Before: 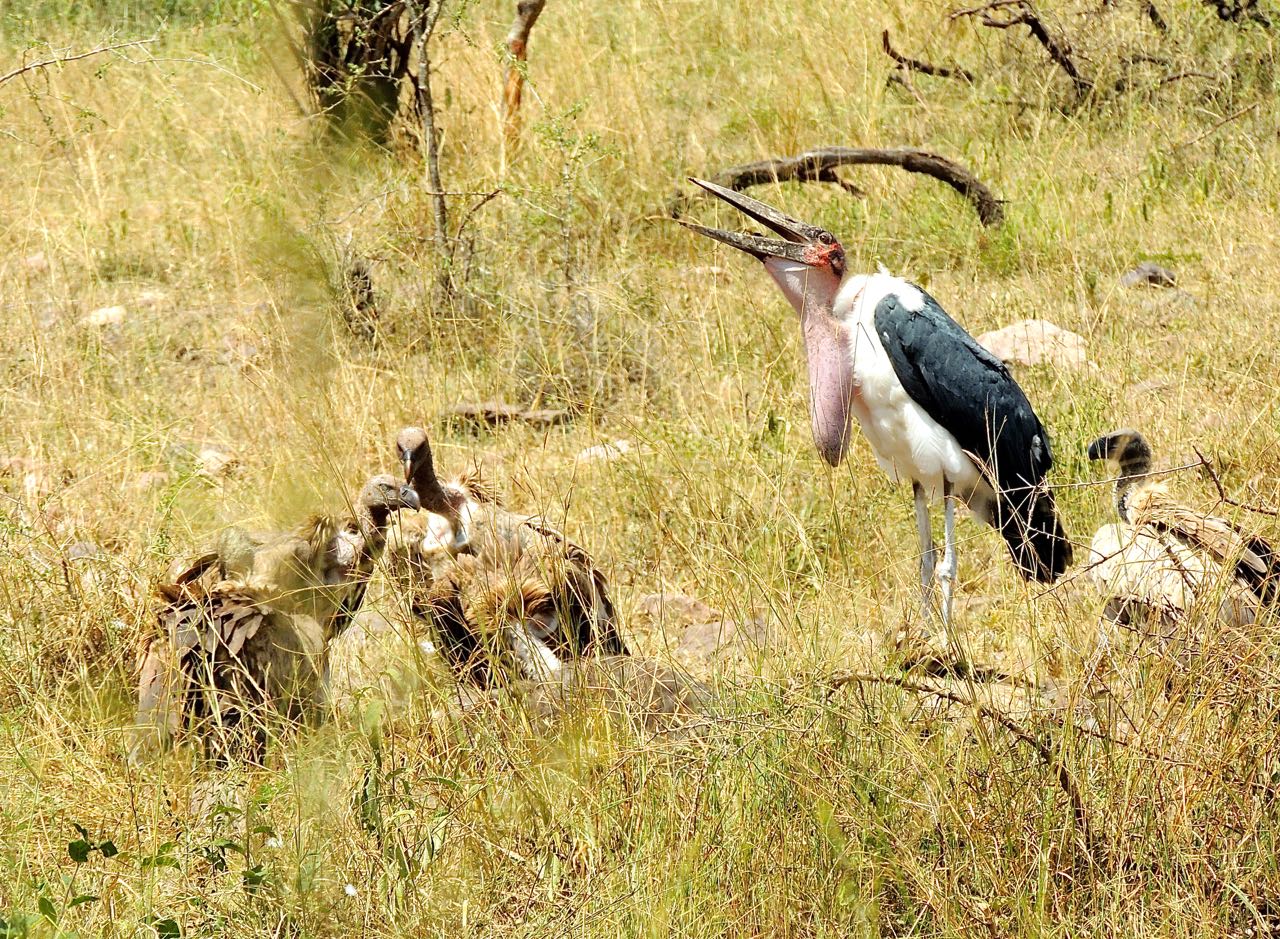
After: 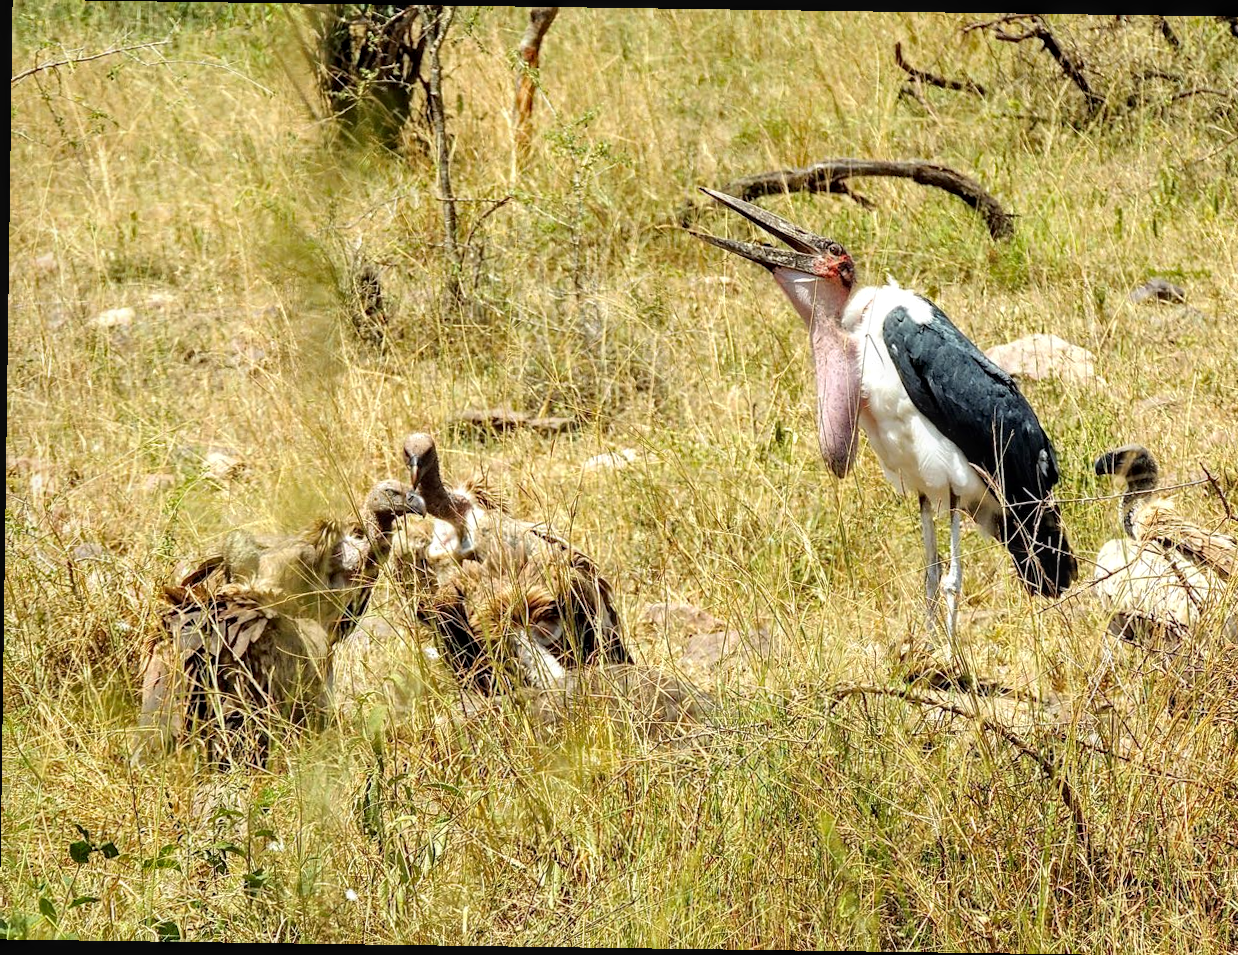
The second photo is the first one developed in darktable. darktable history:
crop: right 4.126%, bottom 0.031%
local contrast: detail 130%
rotate and perspective: rotation 0.8°, automatic cropping off
